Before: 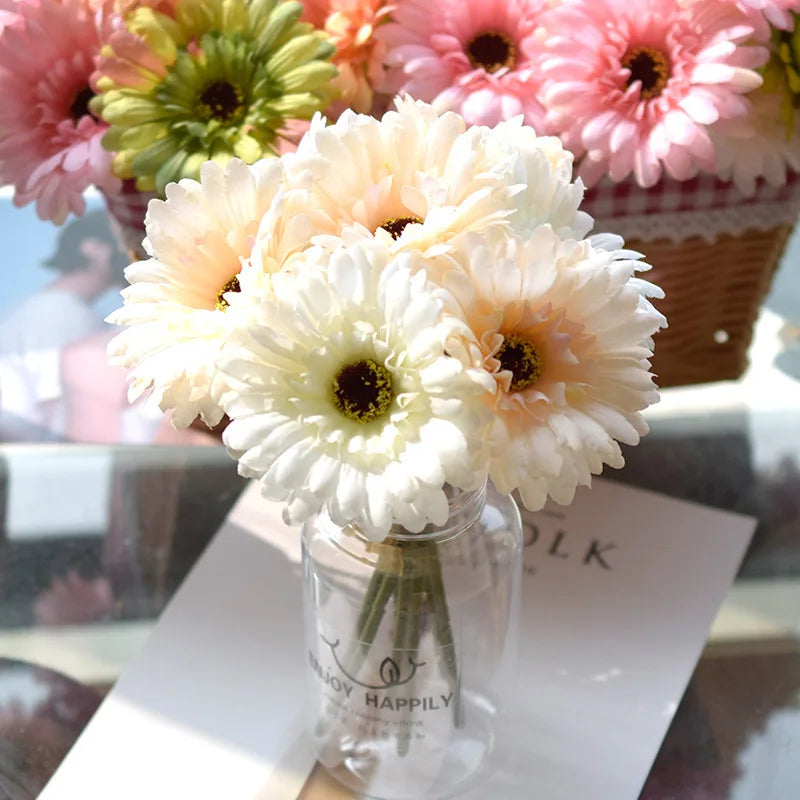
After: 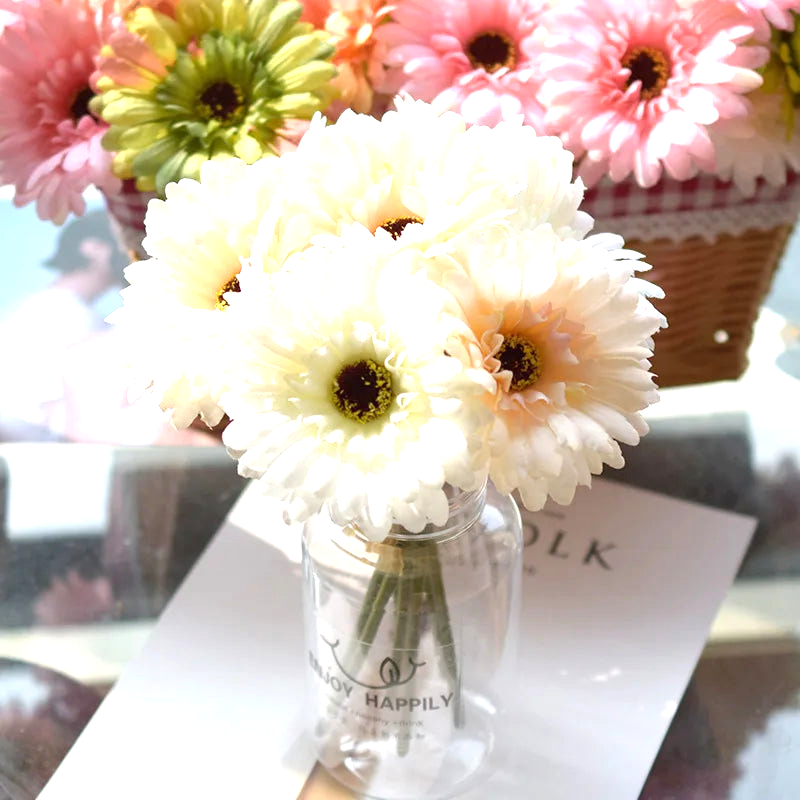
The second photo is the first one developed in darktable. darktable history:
exposure: exposure 0.666 EV, compensate highlight preservation false
